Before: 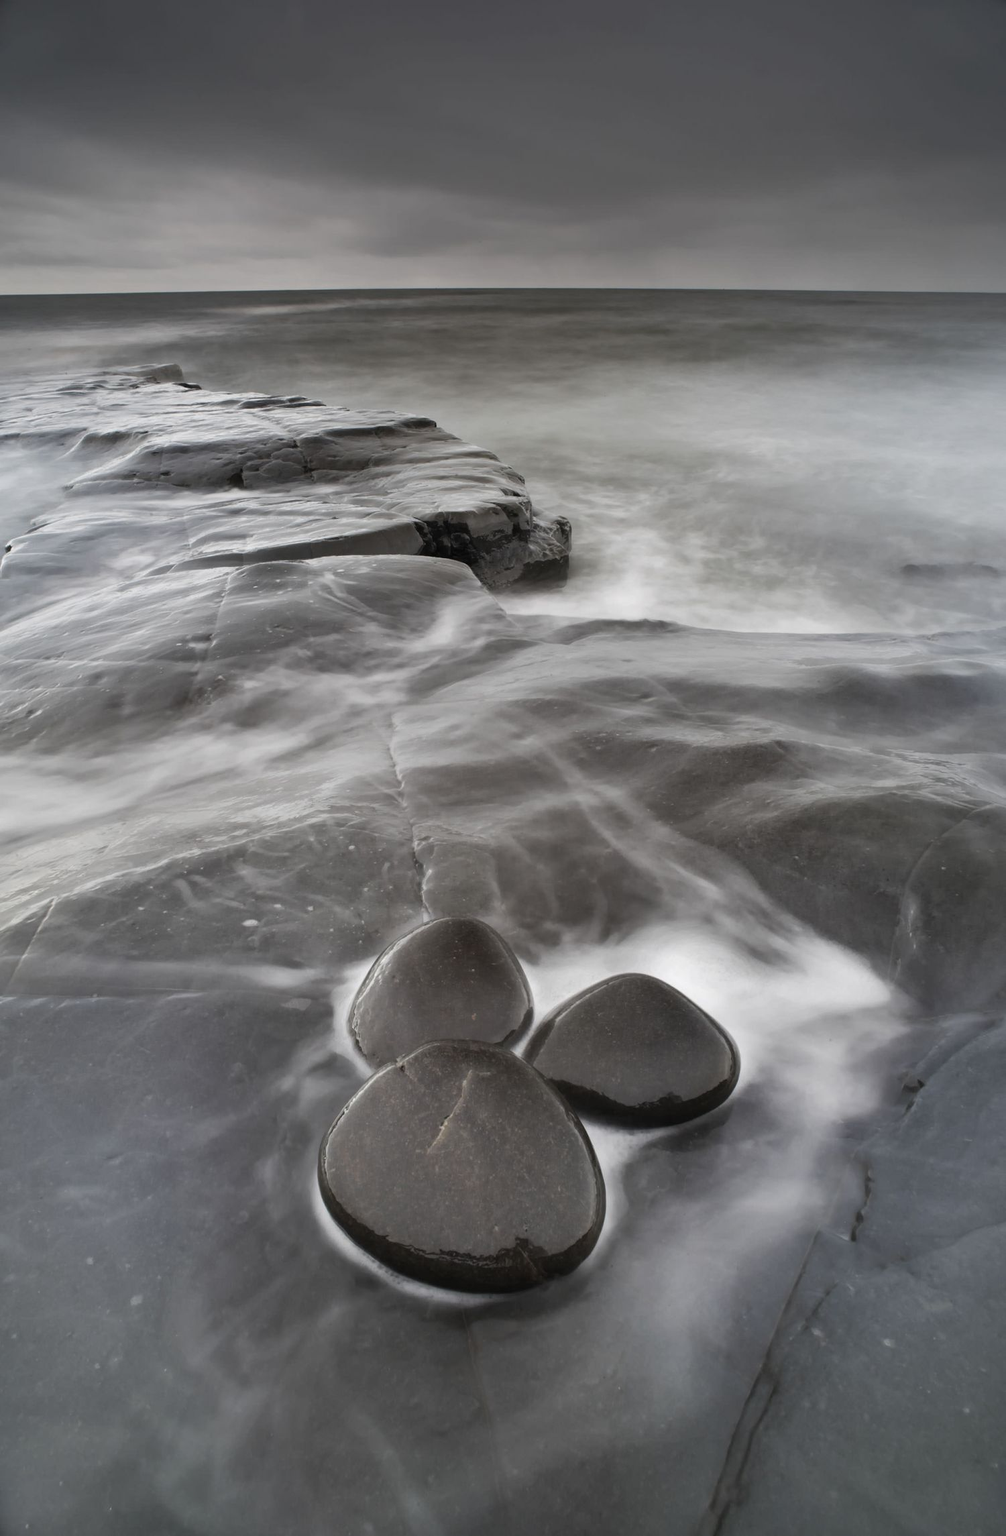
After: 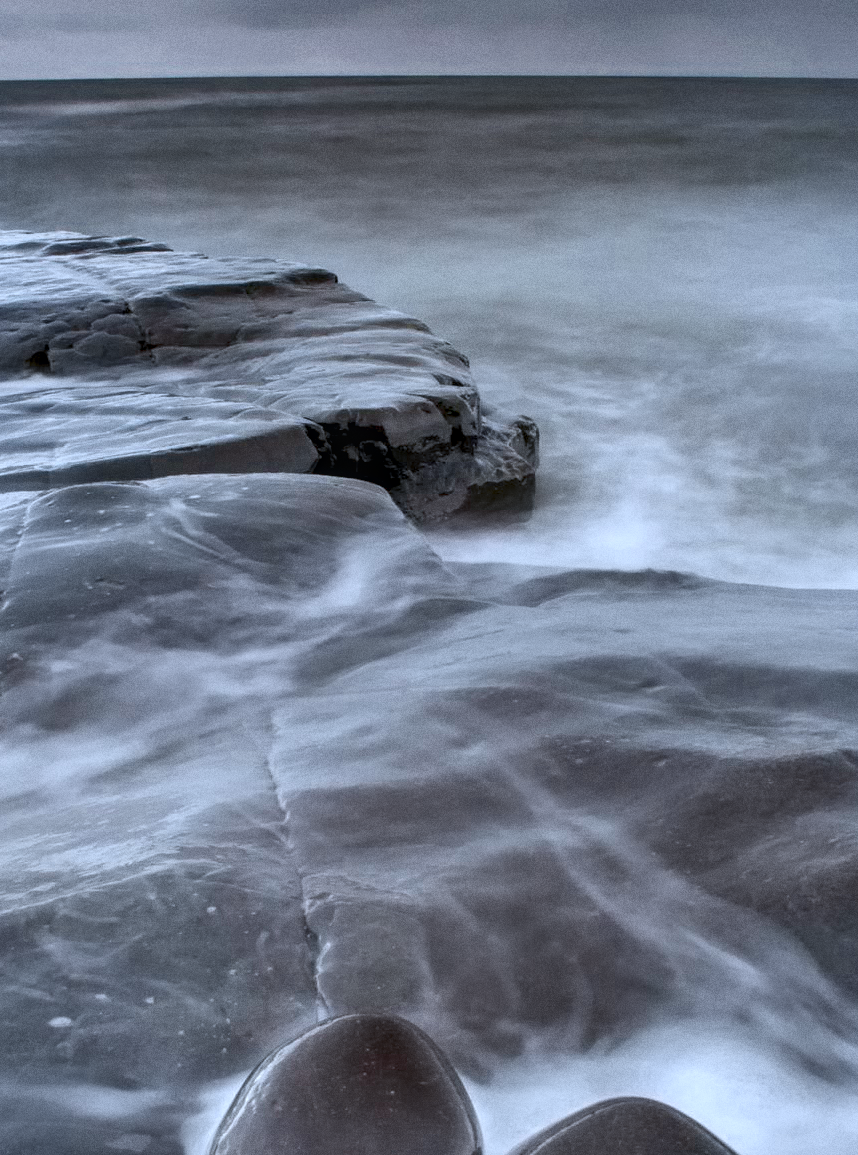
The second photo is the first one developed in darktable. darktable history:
exposure: black level correction 0.009, exposure -0.159 EV, compensate highlight preservation false
crop: left 20.932%, top 15.471%, right 21.848%, bottom 34.081%
contrast equalizer: y [[0.5 ×6], [0.5 ×6], [0.5 ×6], [0 ×6], [0, 0, 0, 0.581, 0.011, 0]]
contrast brightness saturation: contrast -0.08, brightness -0.04, saturation -0.11
grain: on, module defaults
color calibration: output R [1.422, -0.35, -0.252, 0], output G [-0.238, 1.259, -0.084, 0], output B [-0.081, -0.196, 1.58, 0], output brightness [0.49, 0.671, -0.57, 0], illuminant same as pipeline (D50), adaptation none (bypass), saturation algorithm version 1 (2020)
local contrast: on, module defaults
